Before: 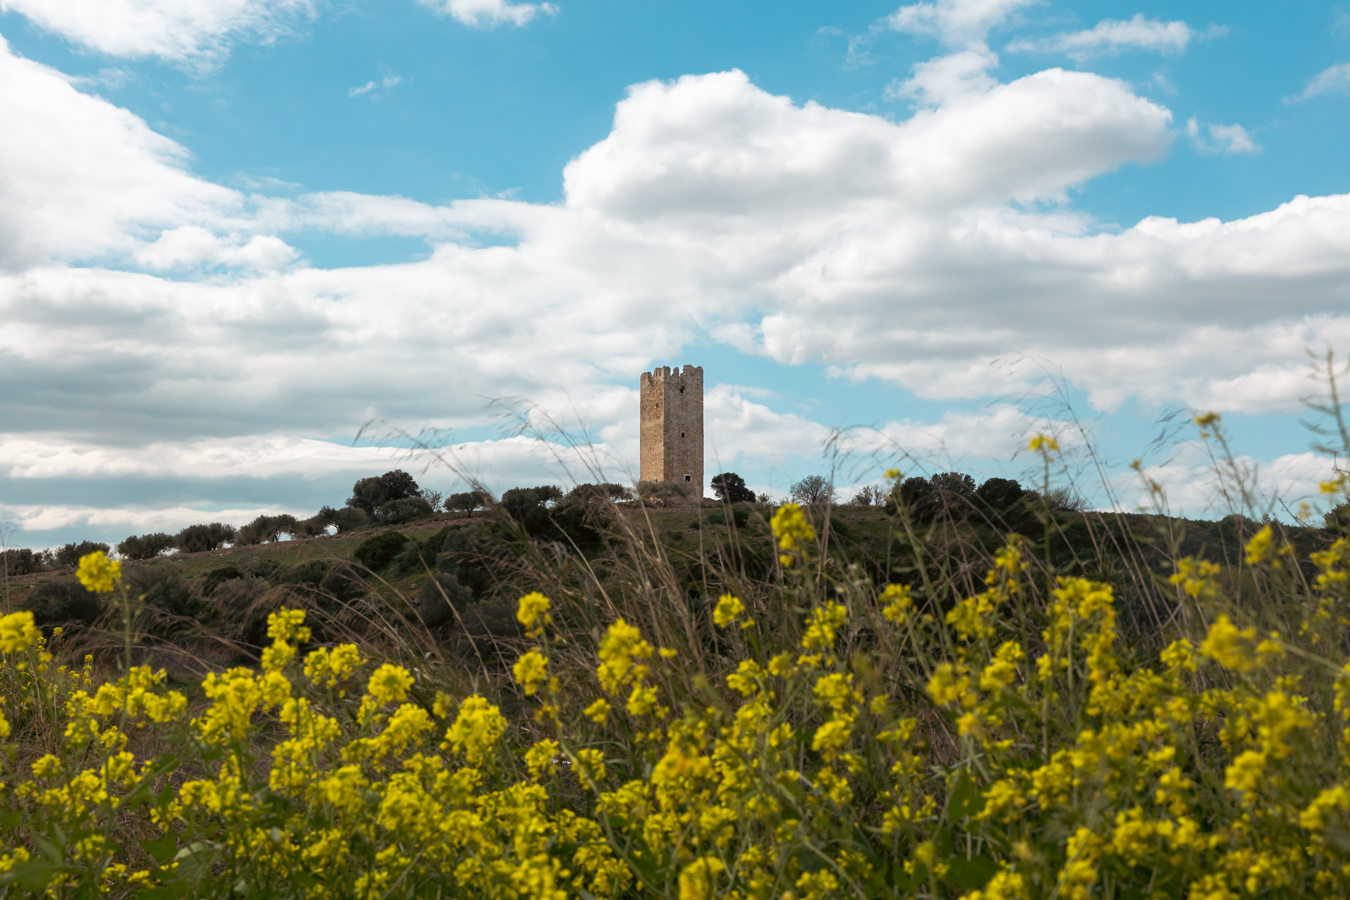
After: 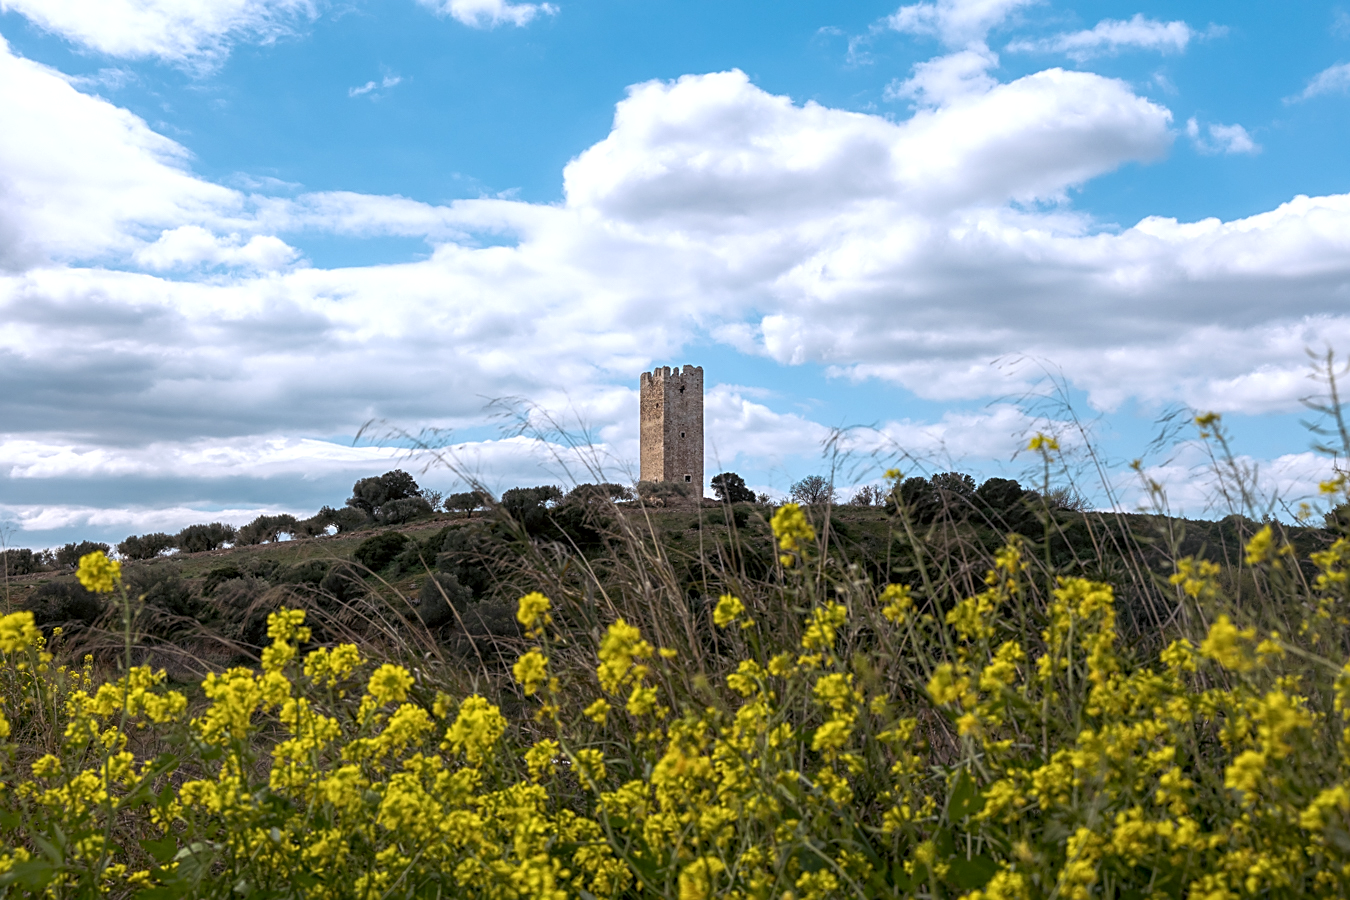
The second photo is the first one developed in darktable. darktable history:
sharpen: on, module defaults
white balance: red 0.967, blue 1.119, emerald 0.756
local contrast: highlights 99%, shadows 86%, detail 160%, midtone range 0.2
